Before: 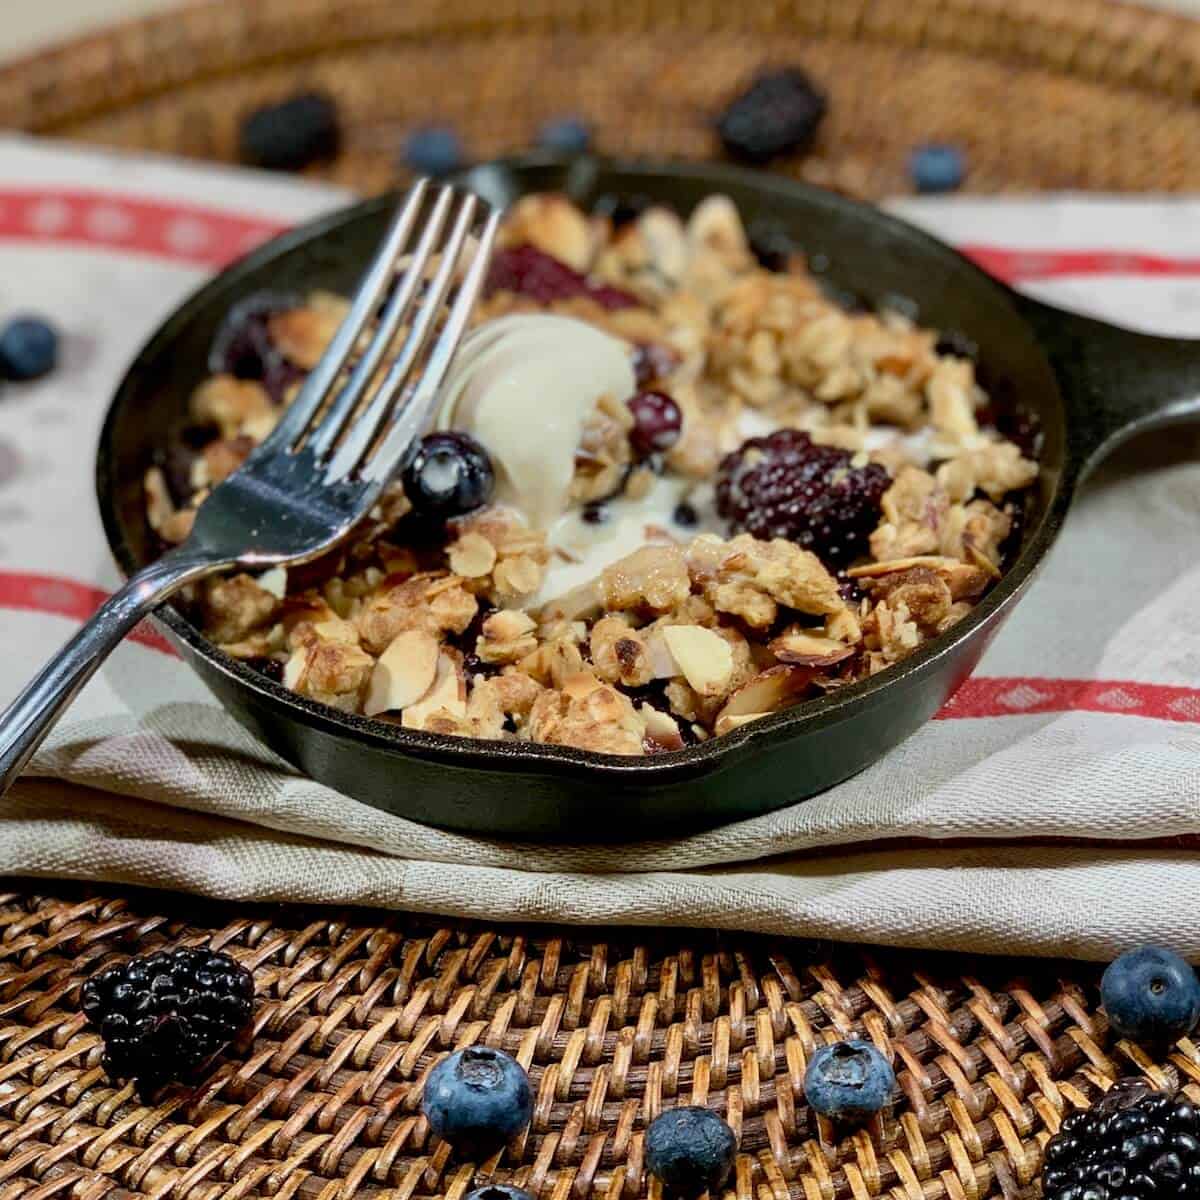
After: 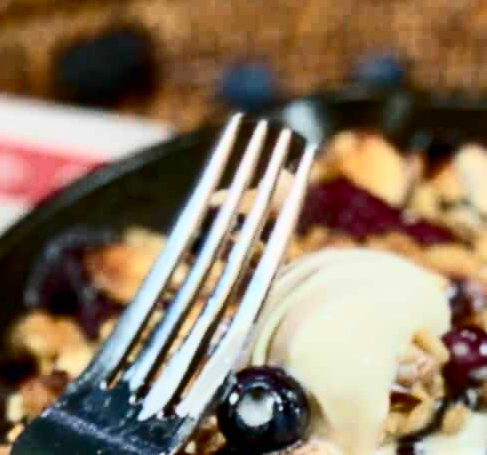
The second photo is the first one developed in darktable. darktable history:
crop: left 15.452%, top 5.459%, right 43.956%, bottom 56.62%
contrast brightness saturation: contrast 0.4, brightness 0.1, saturation 0.21
